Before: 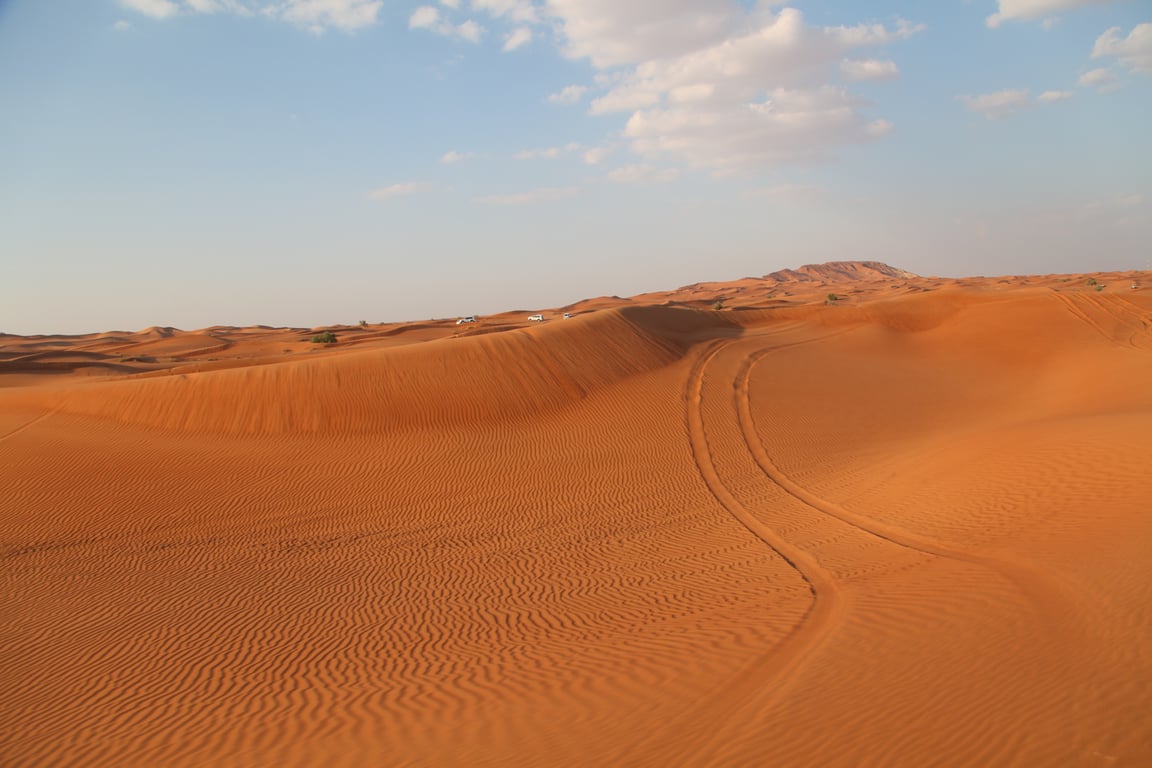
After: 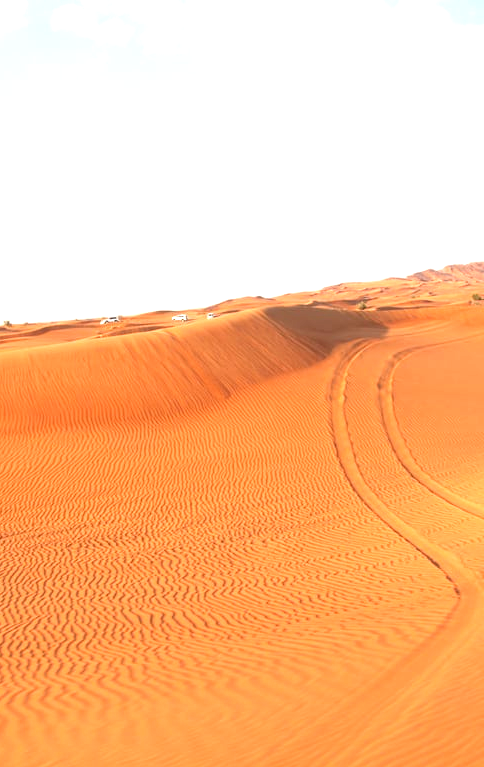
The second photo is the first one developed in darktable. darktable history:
exposure: exposure 1.5 EV, compensate exposure bias true, compensate highlight preservation false
crop: left 30.969%, right 26.971%
